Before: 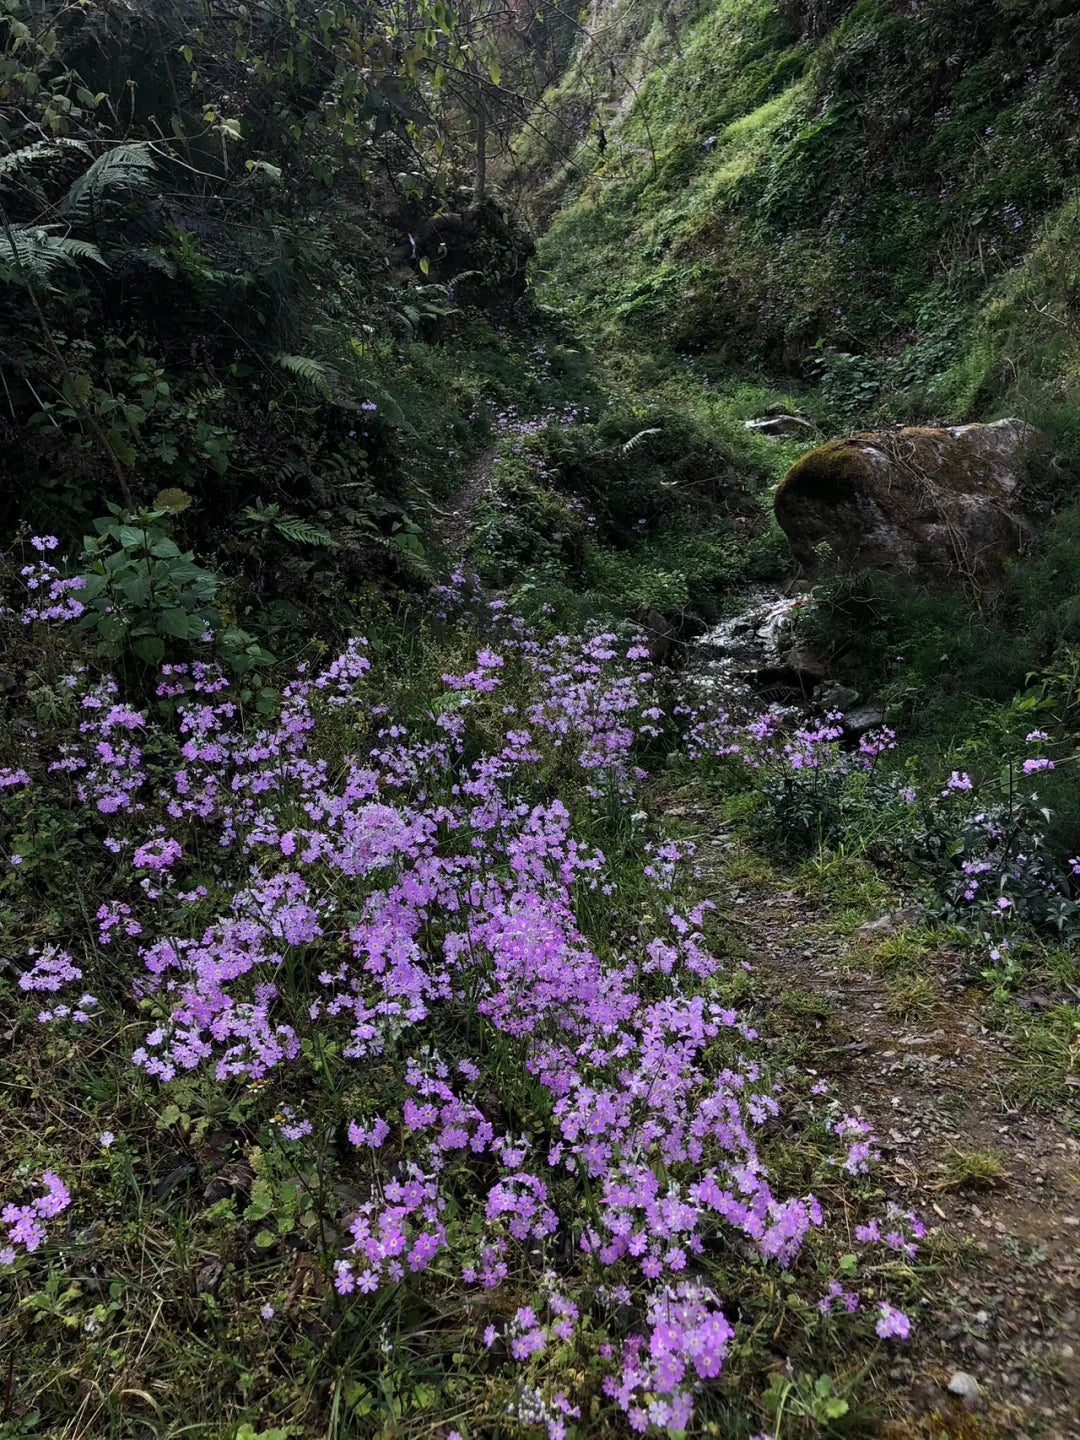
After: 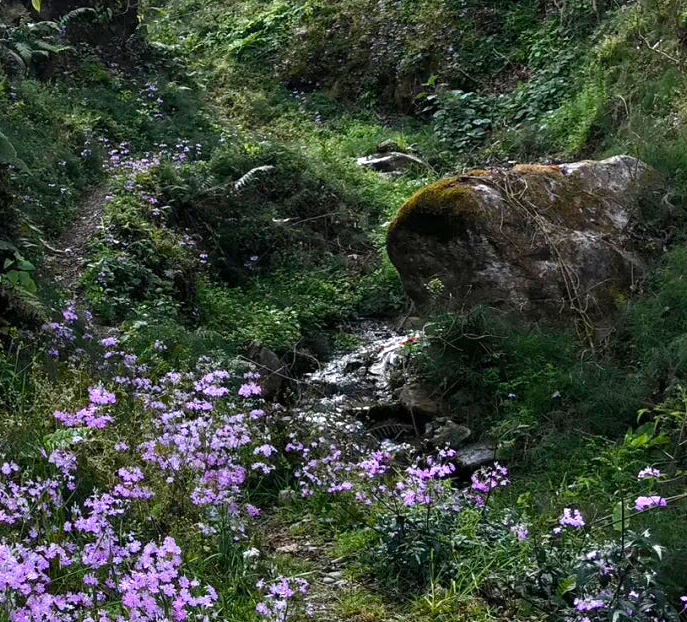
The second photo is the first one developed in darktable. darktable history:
color balance rgb: perceptual saturation grading › global saturation 20%, perceptual saturation grading › highlights -25%, perceptual saturation grading › shadows 25%
exposure: exposure 0.6 EV, compensate highlight preservation false
crop: left 36.005%, top 18.293%, right 0.31%, bottom 38.444%
